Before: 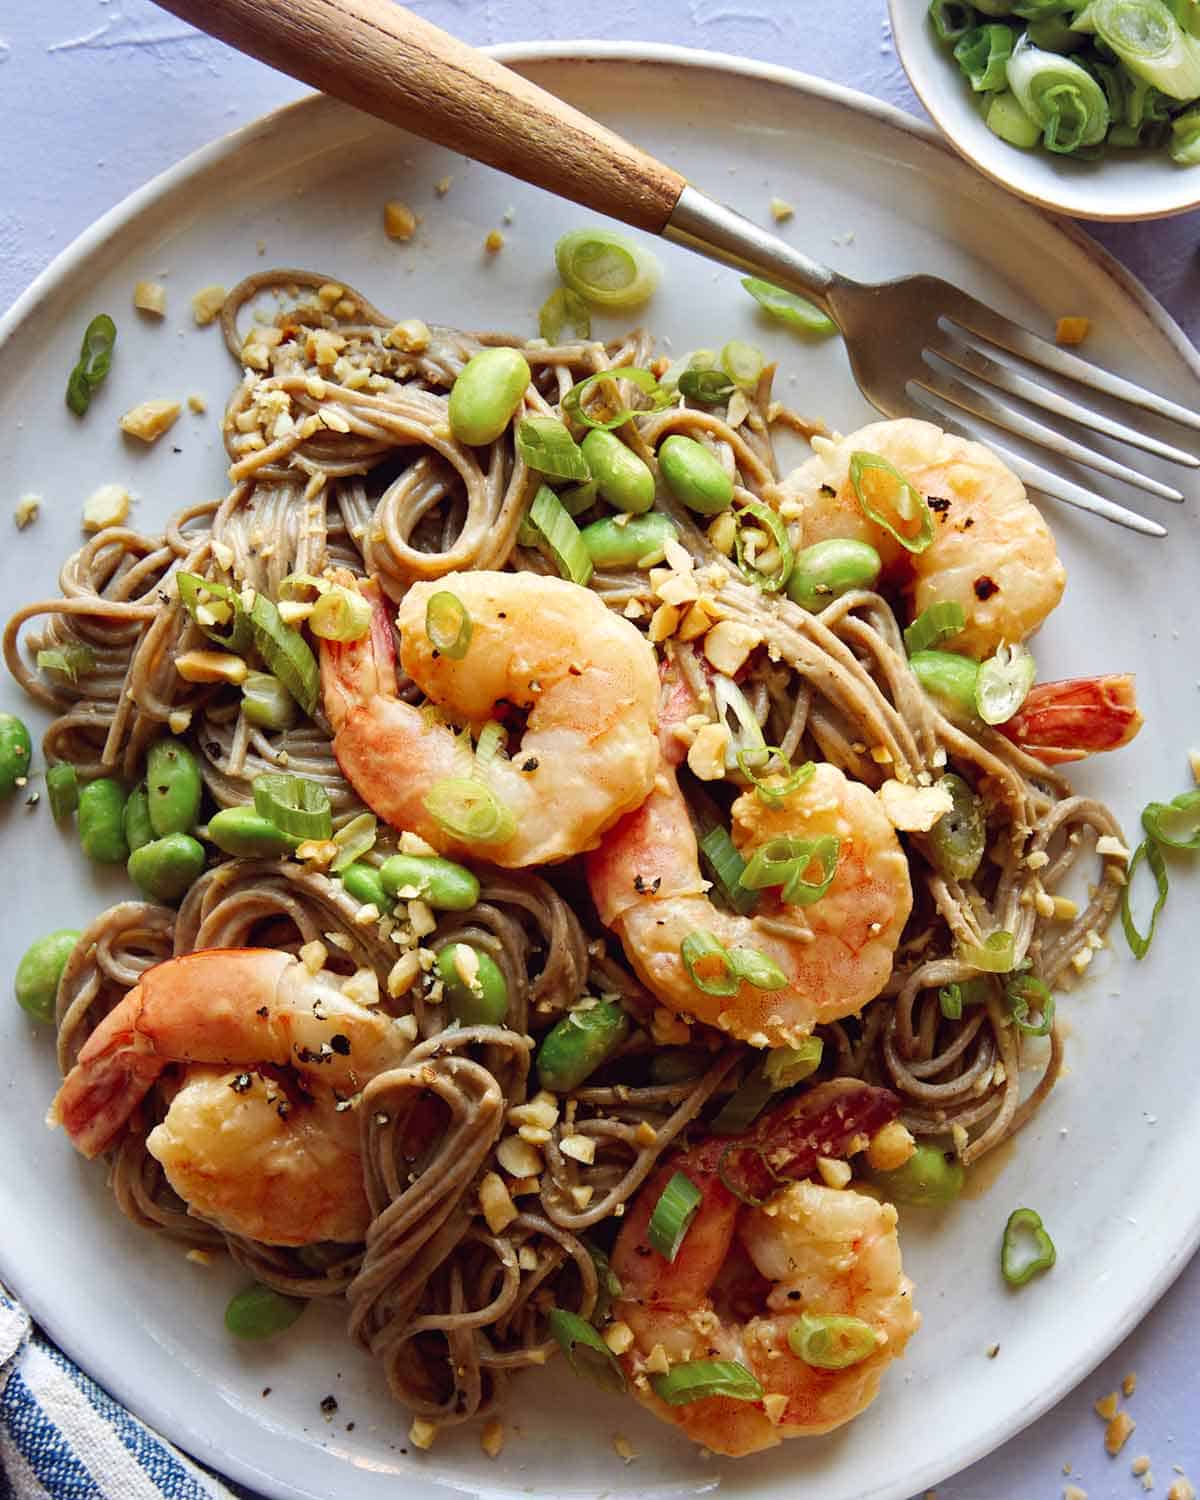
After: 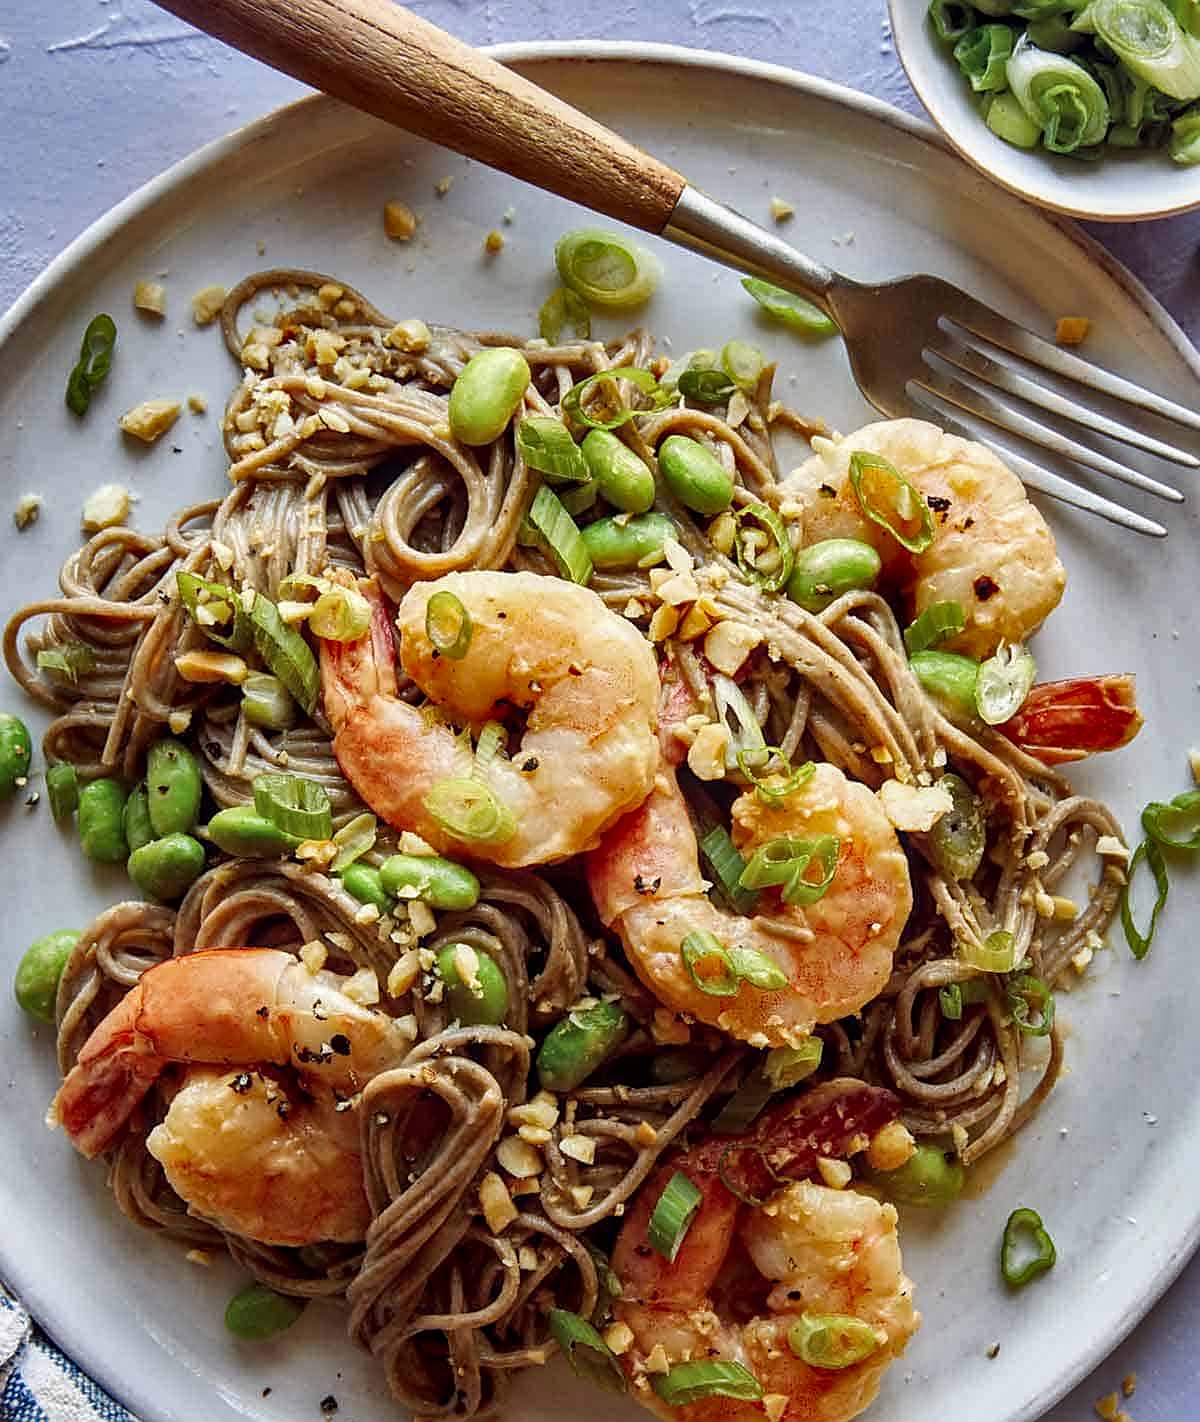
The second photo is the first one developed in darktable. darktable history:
shadows and highlights: white point adjustment -3.62, highlights -63.36, soften with gaussian
local contrast: detail 130%
crop and rotate: top 0.007%, bottom 5.131%
sharpen: radius 1.931
